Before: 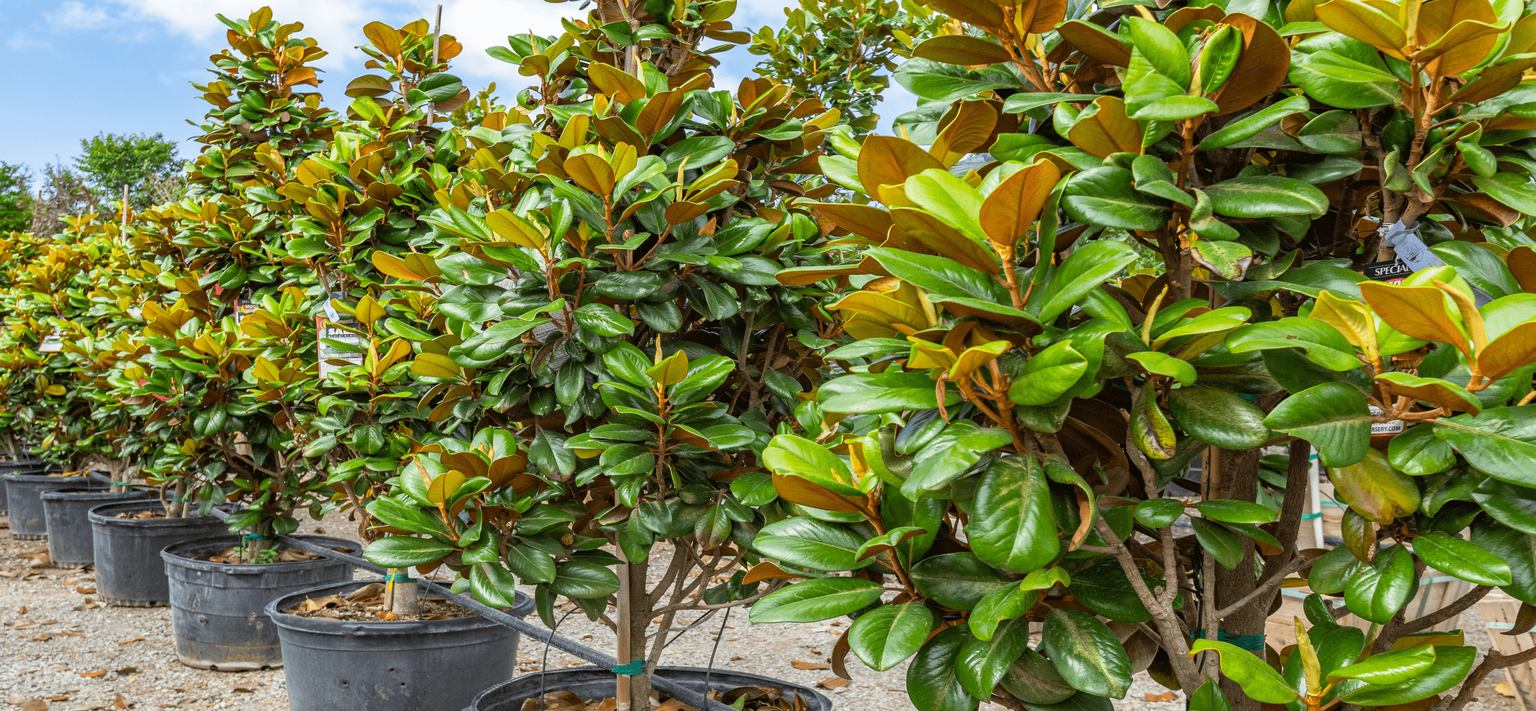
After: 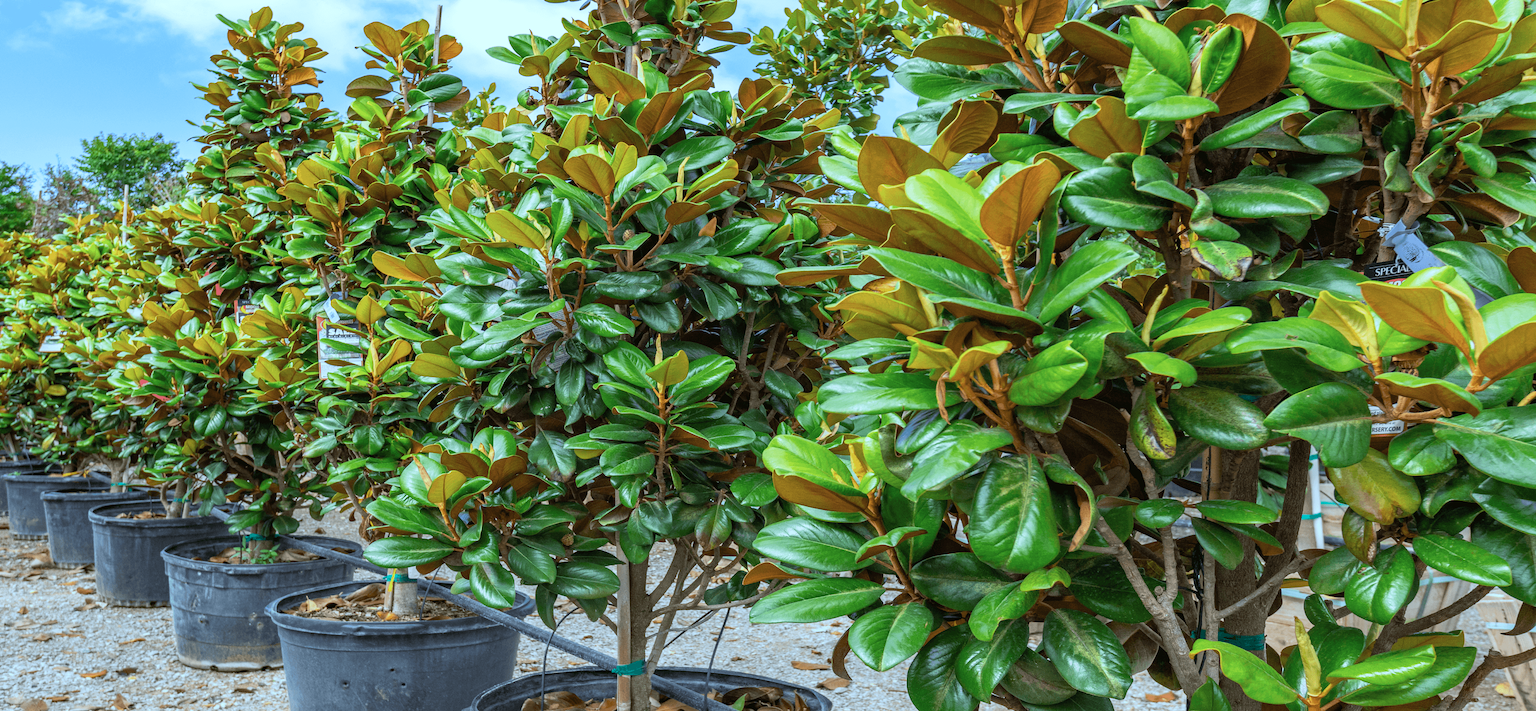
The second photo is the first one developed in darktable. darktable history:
color calibration: x 0.383, y 0.372, temperature 3916.34 K
